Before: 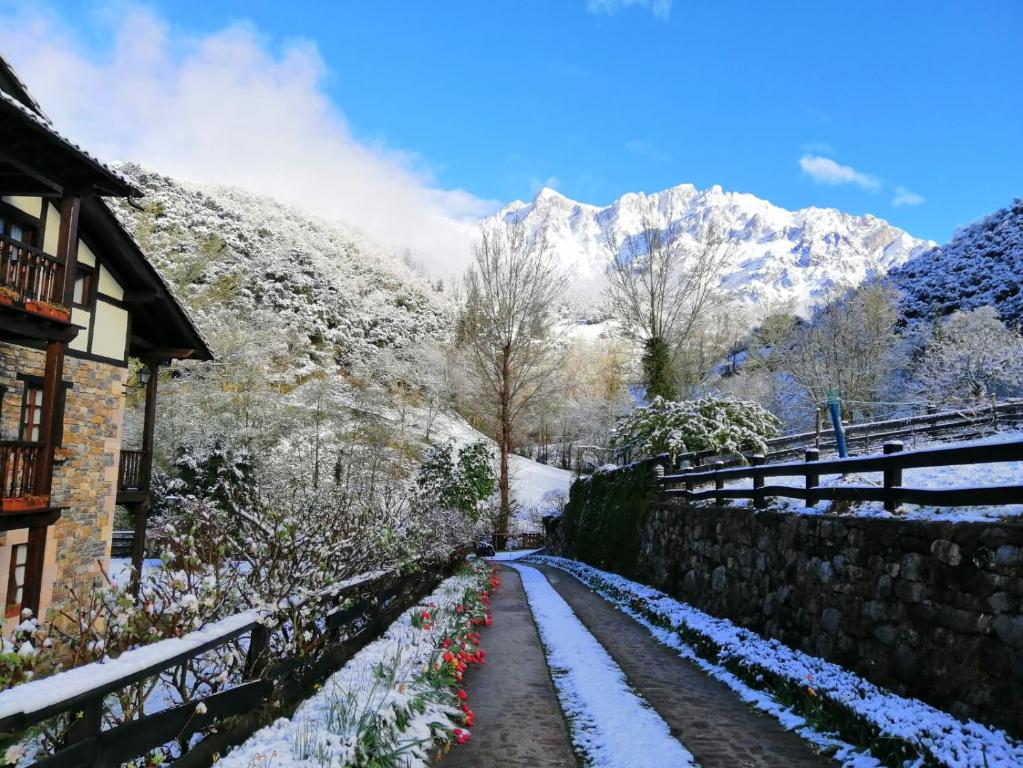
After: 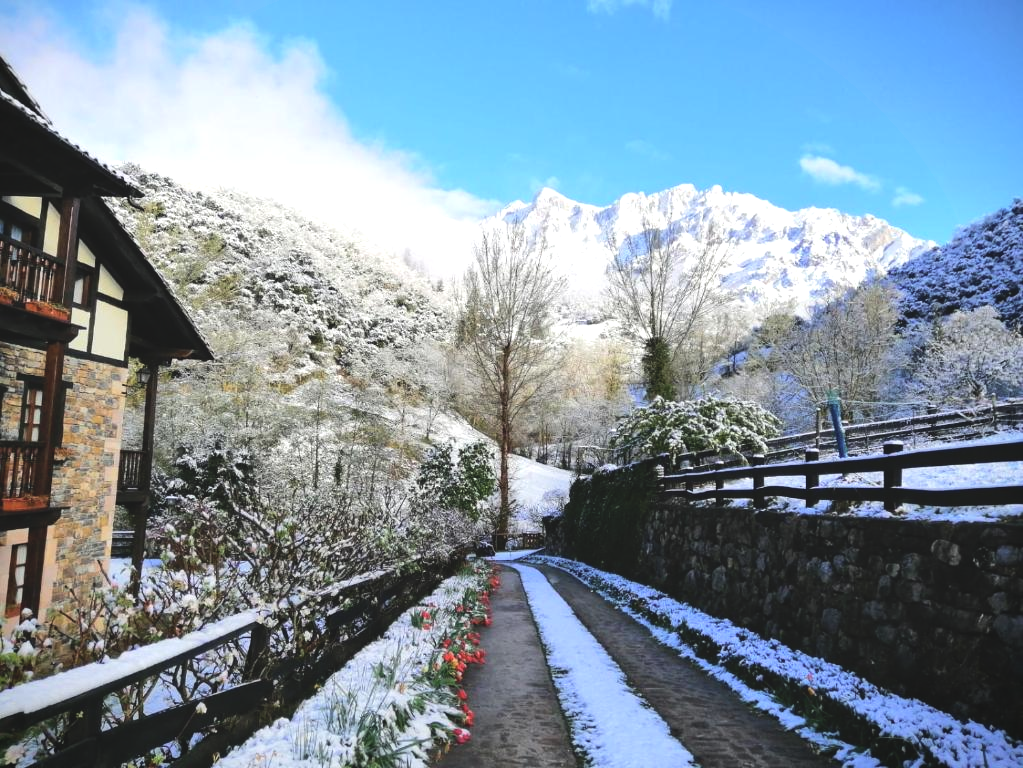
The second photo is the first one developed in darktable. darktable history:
vignetting: fall-off start 97.23%, saturation -0.024, center (-0.033, -0.042), width/height ratio 1.179, unbound false
contrast brightness saturation: contrast -0.15, brightness 0.05, saturation -0.12
tone equalizer: -8 EV -0.75 EV, -7 EV -0.7 EV, -6 EV -0.6 EV, -5 EV -0.4 EV, -3 EV 0.4 EV, -2 EV 0.6 EV, -1 EV 0.7 EV, +0 EV 0.75 EV, edges refinement/feathering 500, mask exposure compensation -1.57 EV, preserve details no
